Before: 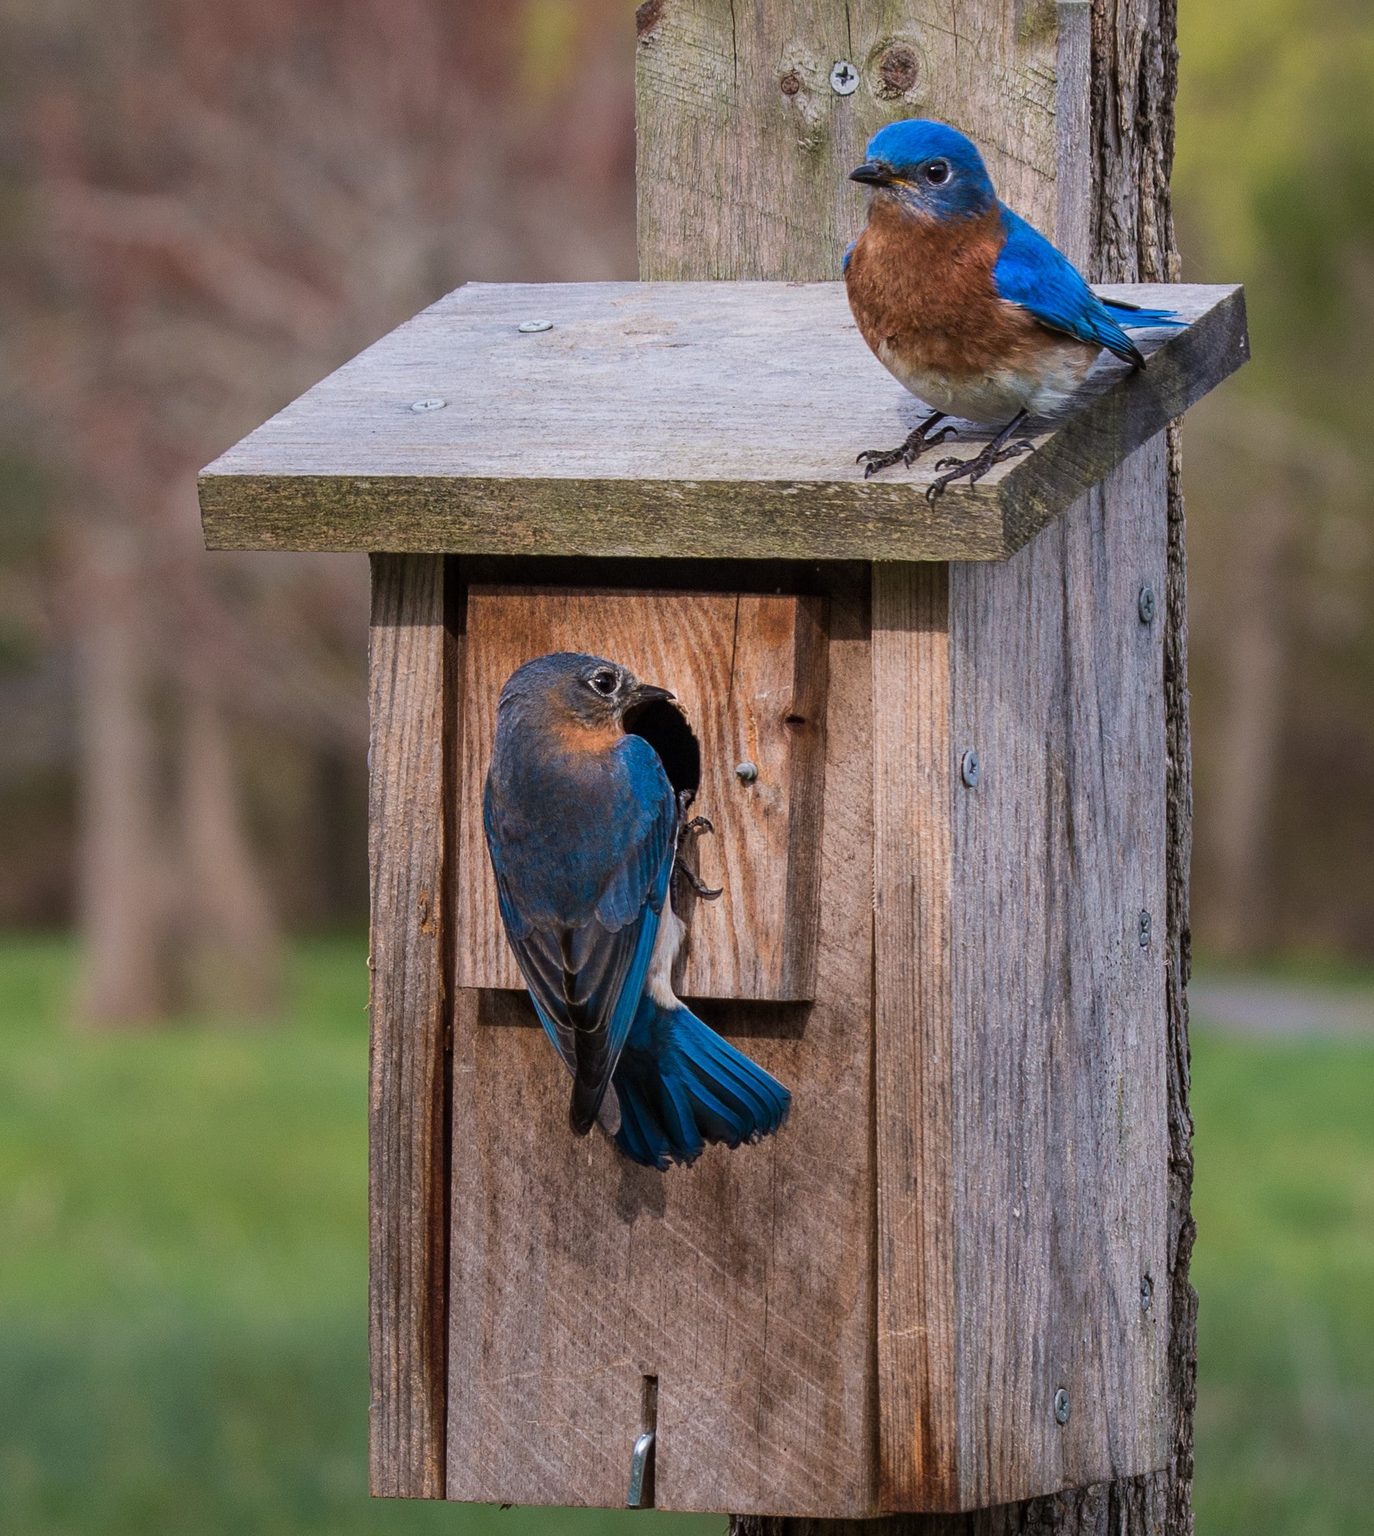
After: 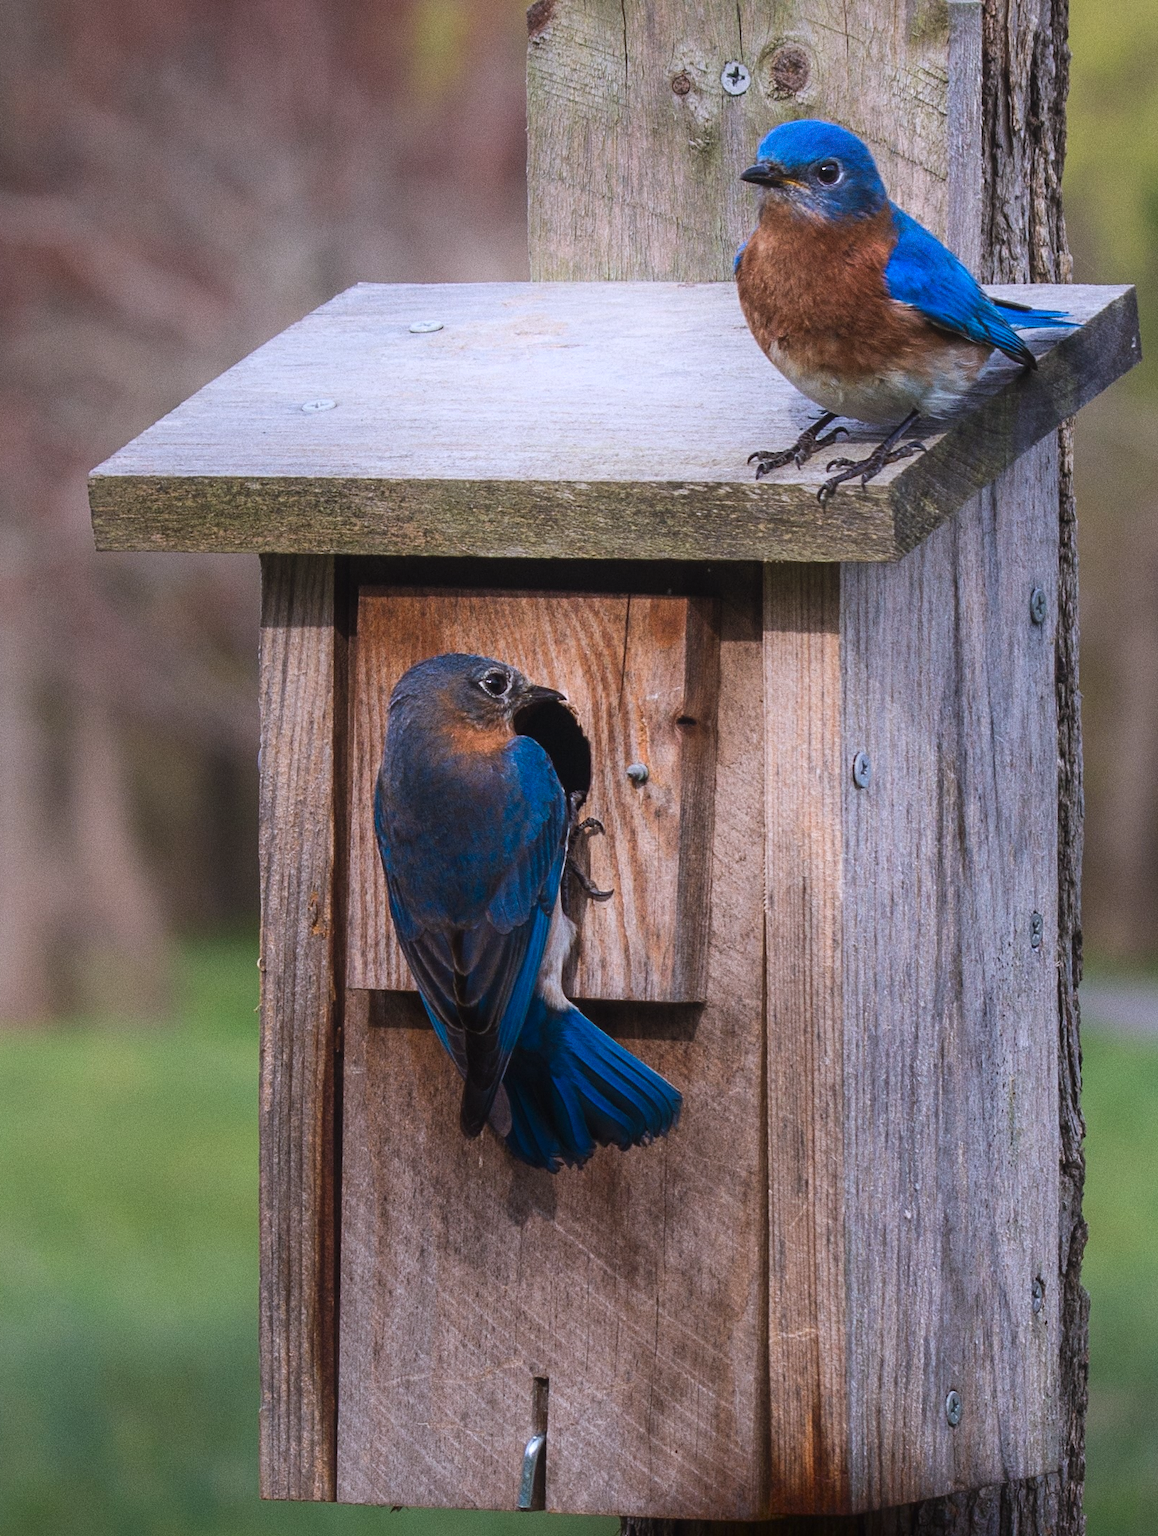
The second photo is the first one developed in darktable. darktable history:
white balance: red 1, blue 1
shadows and highlights: shadows -90, highlights 90, soften with gaussian
exposure: black level correction -0.005, exposure 0.054 EV, compensate highlight preservation false
color calibration: illuminant as shot in camera, x 0.358, y 0.373, temperature 4628.91 K
grain: coarseness 0.47 ISO
crop: left 8.026%, right 7.374%
